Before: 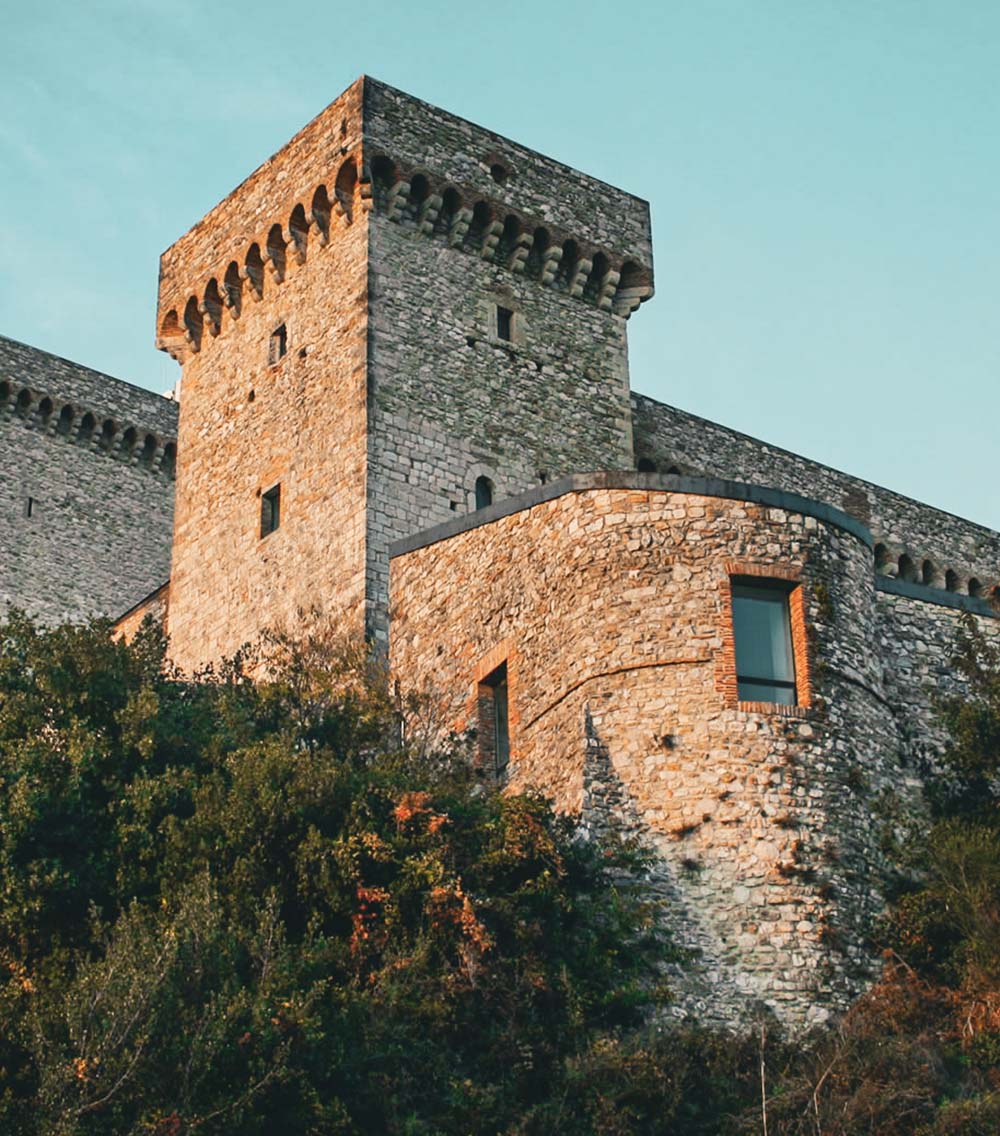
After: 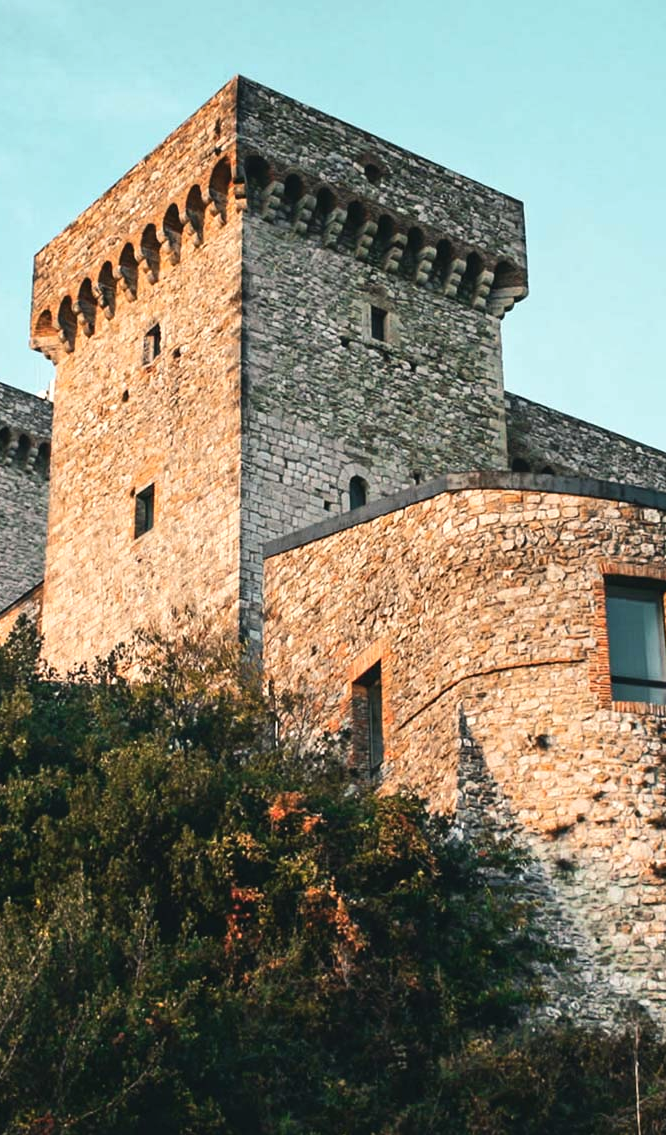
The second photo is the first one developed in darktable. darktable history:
tone equalizer: -8 EV -0.417 EV, -7 EV -0.389 EV, -6 EV -0.333 EV, -5 EV -0.222 EV, -3 EV 0.222 EV, -2 EV 0.333 EV, -1 EV 0.389 EV, +0 EV 0.417 EV, edges refinement/feathering 500, mask exposure compensation -1.57 EV, preserve details no
crop and rotate: left 12.648%, right 20.685%
